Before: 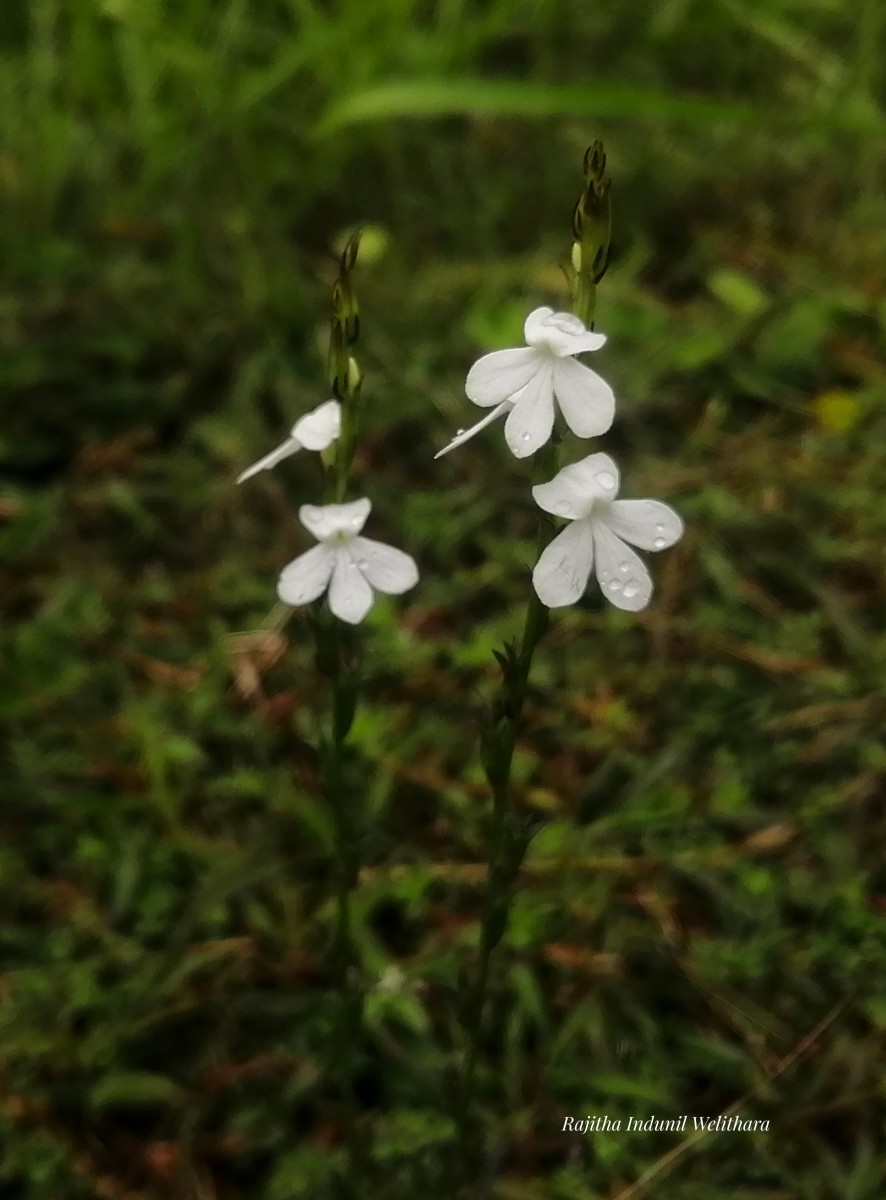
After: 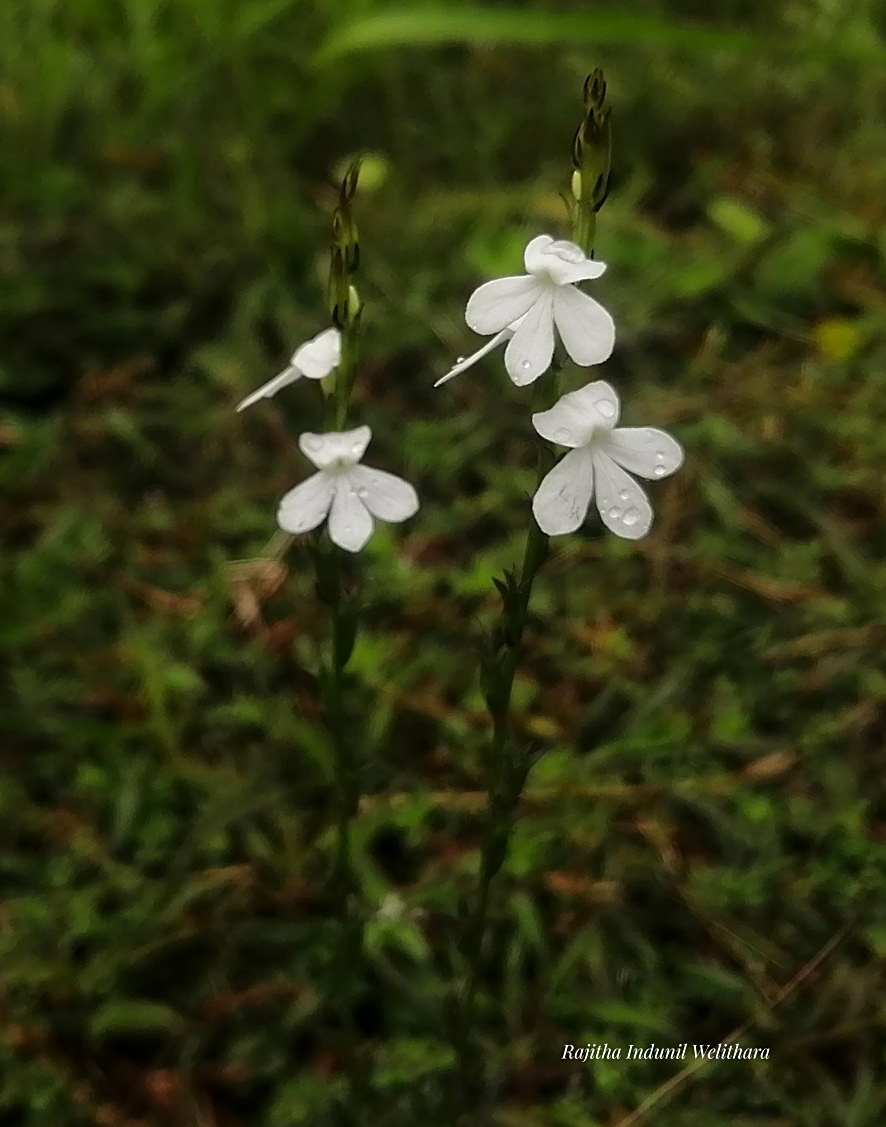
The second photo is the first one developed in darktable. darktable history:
crop and rotate: top 6.064%
sharpen: on, module defaults
